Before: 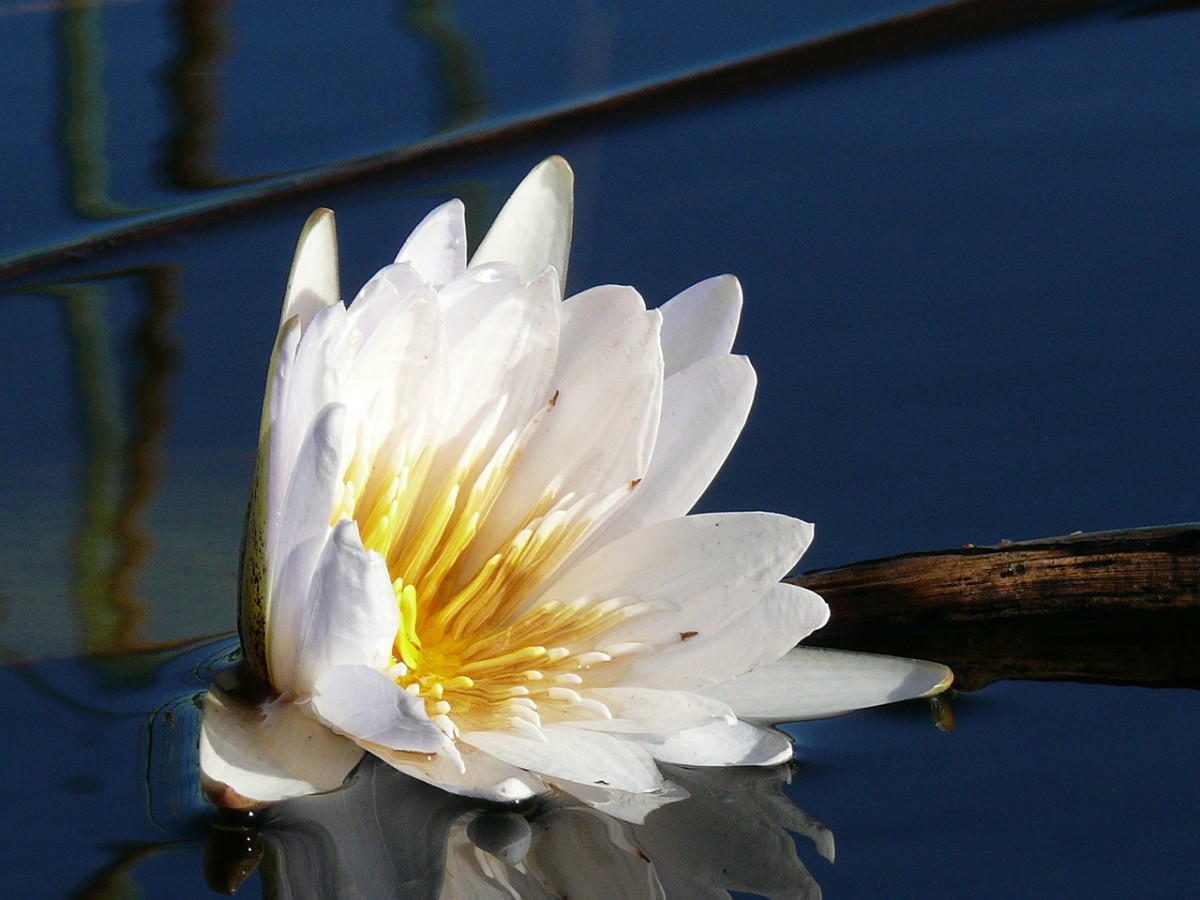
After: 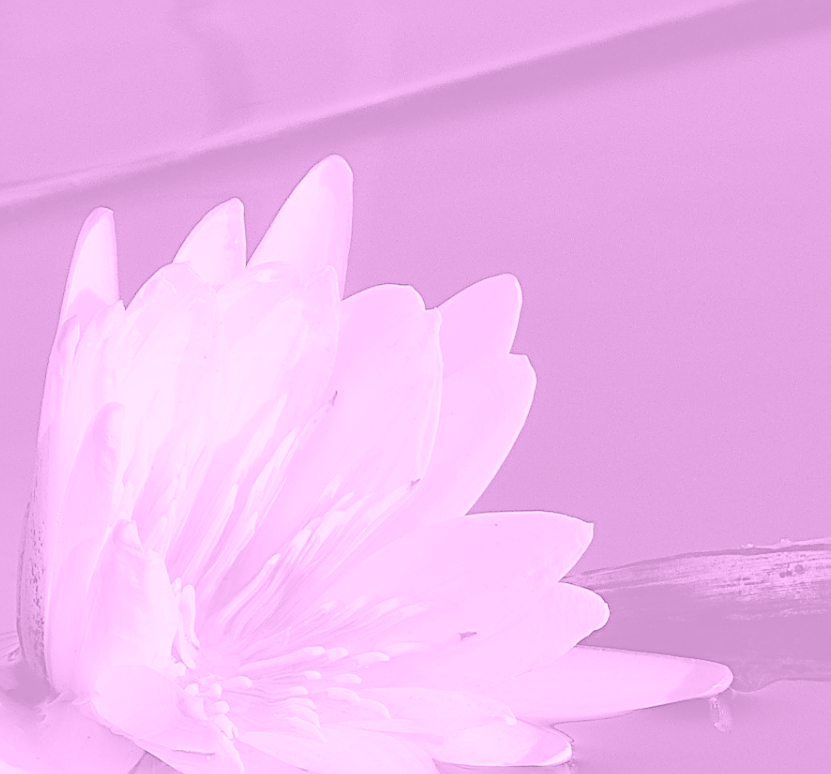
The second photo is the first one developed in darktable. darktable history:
colorize: hue 331.2°, saturation 75%, source mix 30.28%, lightness 70.52%, version 1
exposure: compensate highlight preservation false
color correction: highlights a* 0.207, highlights b* 2.7, shadows a* -0.874, shadows b* -4.78
crop: left 18.479%, right 12.2%, bottom 13.971%
shadows and highlights: on, module defaults
sharpen: radius 2.676, amount 0.669
